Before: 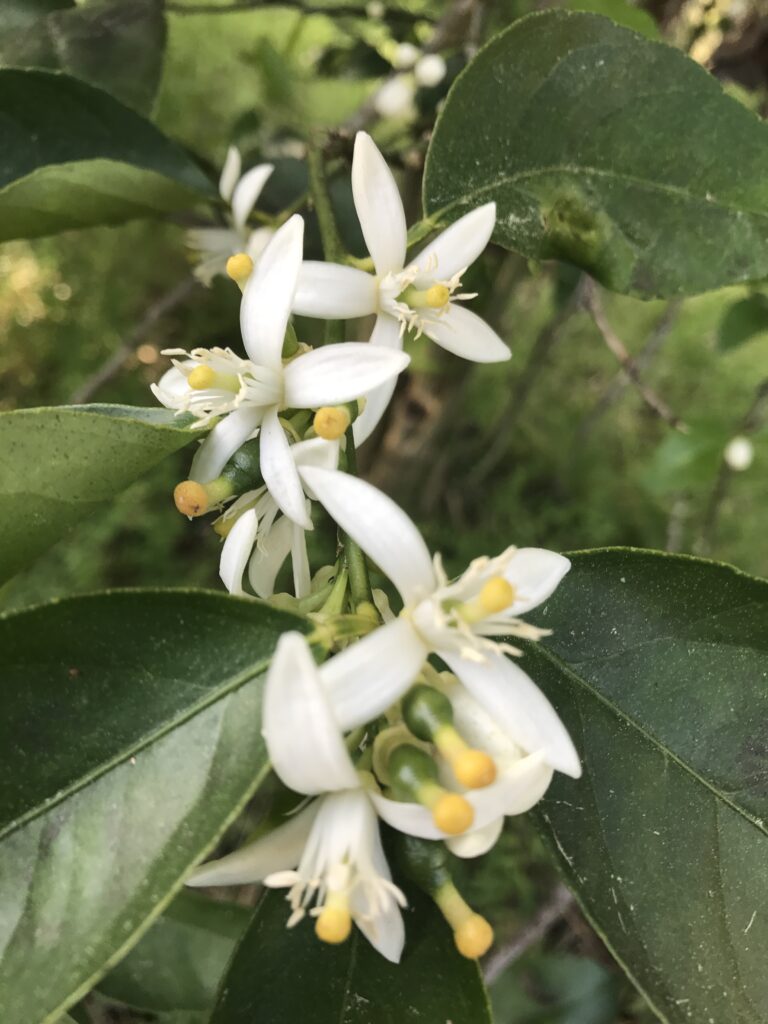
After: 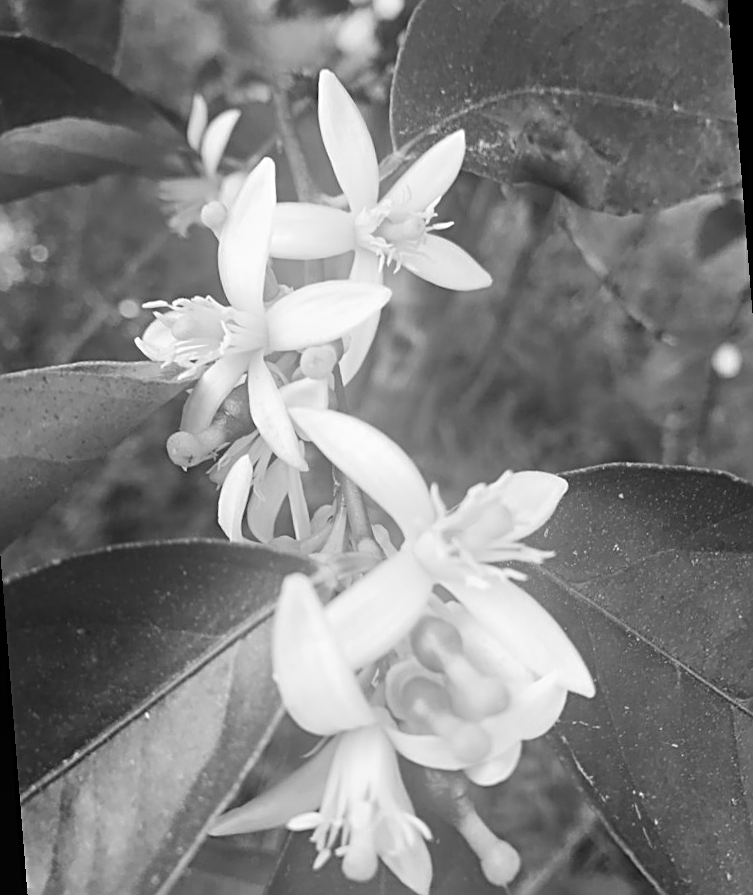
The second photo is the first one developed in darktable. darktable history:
bloom: on, module defaults
sharpen: radius 2.531, amount 0.628
monochrome: a -4.13, b 5.16, size 1
color correction: highlights a* 21.16, highlights b* 19.61
rotate and perspective: rotation -4.57°, crop left 0.054, crop right 0.944, crop top 0.087, crop bottom 0.914
